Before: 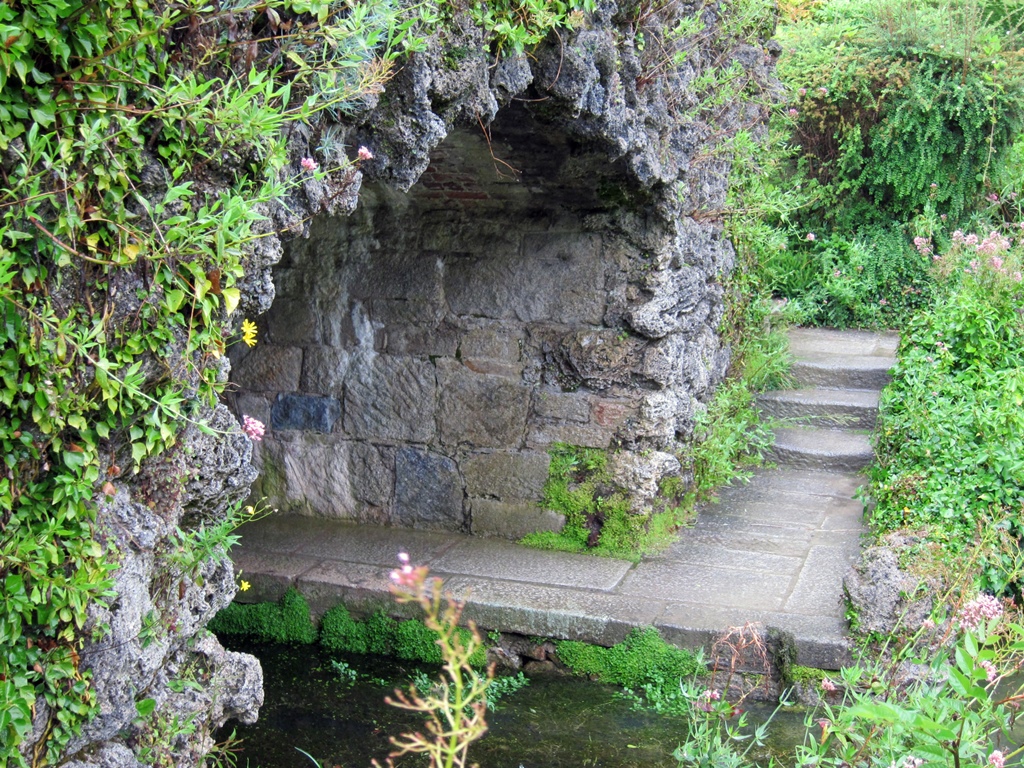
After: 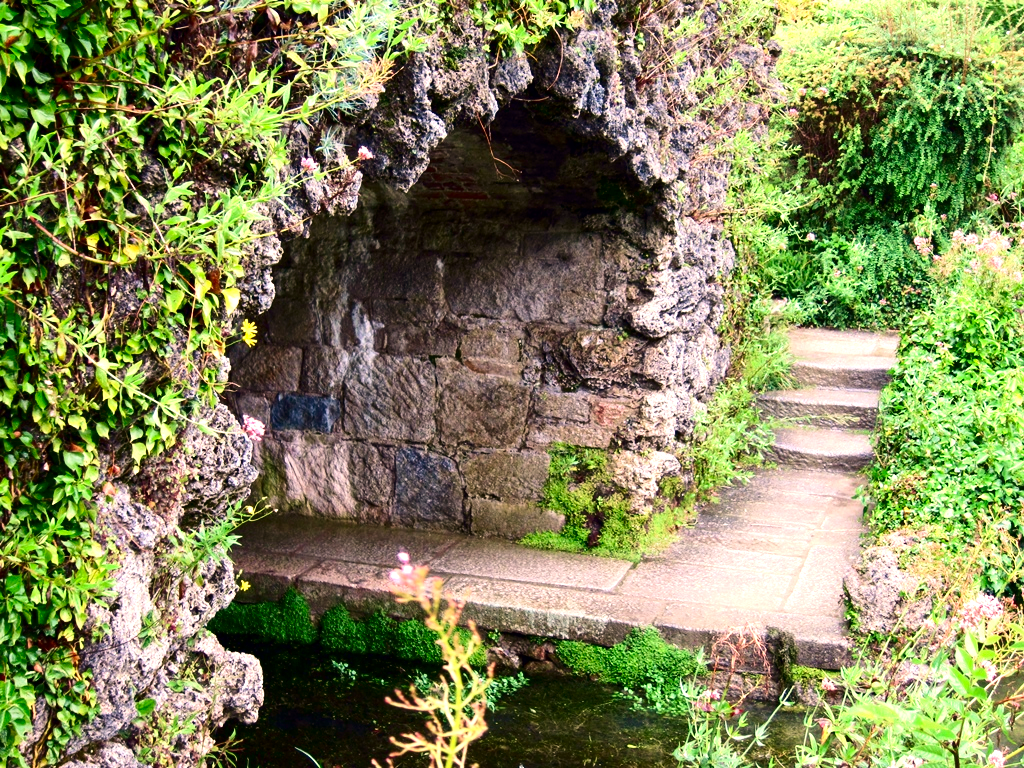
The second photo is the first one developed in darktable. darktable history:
exposure: black level correction 0, exposure 0.5 EV, compensate exposure bias true, compensate highlight preservation false
white balance: red 1.127, blue 0.943
velvia: on, module defaults
contrast brightness saturation: contrast 0.24, brightness -0.24, saturation 0.14
